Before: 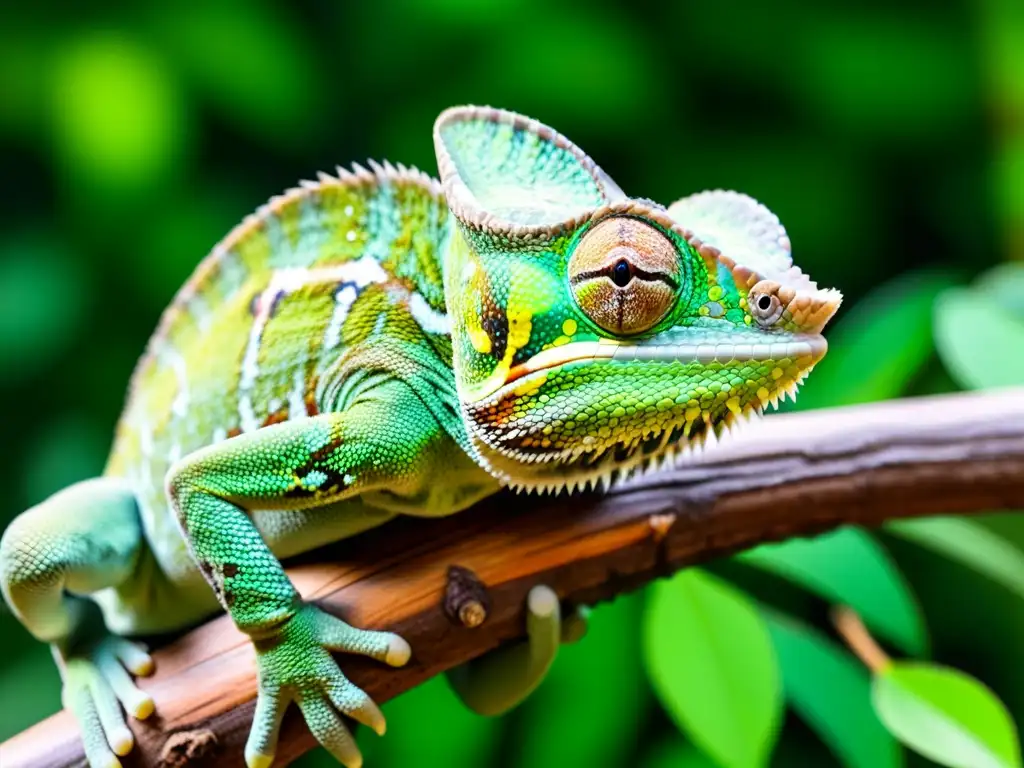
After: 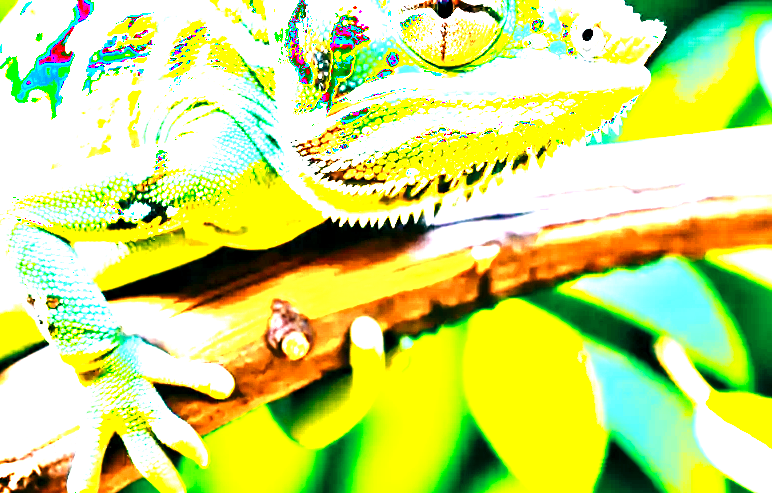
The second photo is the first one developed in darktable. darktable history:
exposure: black level correction 0, exposure 1.492 EV, compensate highlight preservation false
base curve: curves: ch0 [(0, 0) (0.036, 0.025) (0.121, 0.166) (0.206, 0.329) (0.605, 0.79) (1, 1)], preserve colors none
color balance rgb: power › hue 325.1°, global offset › luminance -0.346%, global offset › chroma 0.118%, global offset › hue 165.13°, perceptual saturation grading › global saturation 31.255%, perceptual brilliance grading › global brilliance 34.572%, perceptual brilliance grading › highlights 49.331%, perceptual brilliance grading › mid-tones 58.971%, perceptual brilliance grading › shadows 34.608%, global vibrance 20%
color zones: curves: ch0 [(0.018, 0.548) (0.197, 0.654) (0.425, 0.447) (0.605, 0.658) (0.732, 0.579)]; ch1 [(0.105, 0.531) (0.224, 0.531) (0.386, 0.39) (0.618, 0.456) (0.732, 0.456) (0.956, 0.421)]; ch2 [(0.039, 0.583) (0.215, 0.465) (0.399, 0.544) (0.465, 0.548) (0.614, 0.447) (0.724, 0.43) (0.882, 0.623) (0.956, 0.632)]
crop and rotate: left 17.323%, top 34.925%, right 7.246%, bottom 0.858%
